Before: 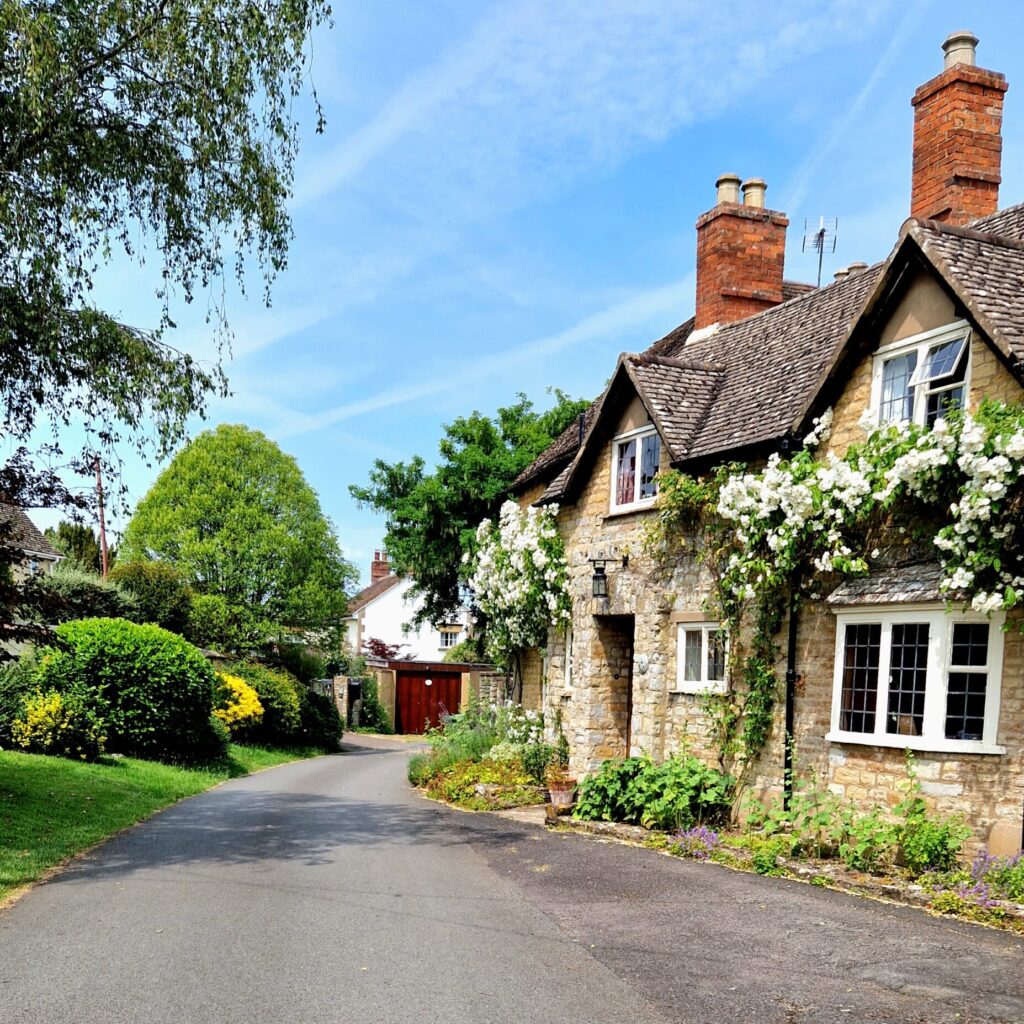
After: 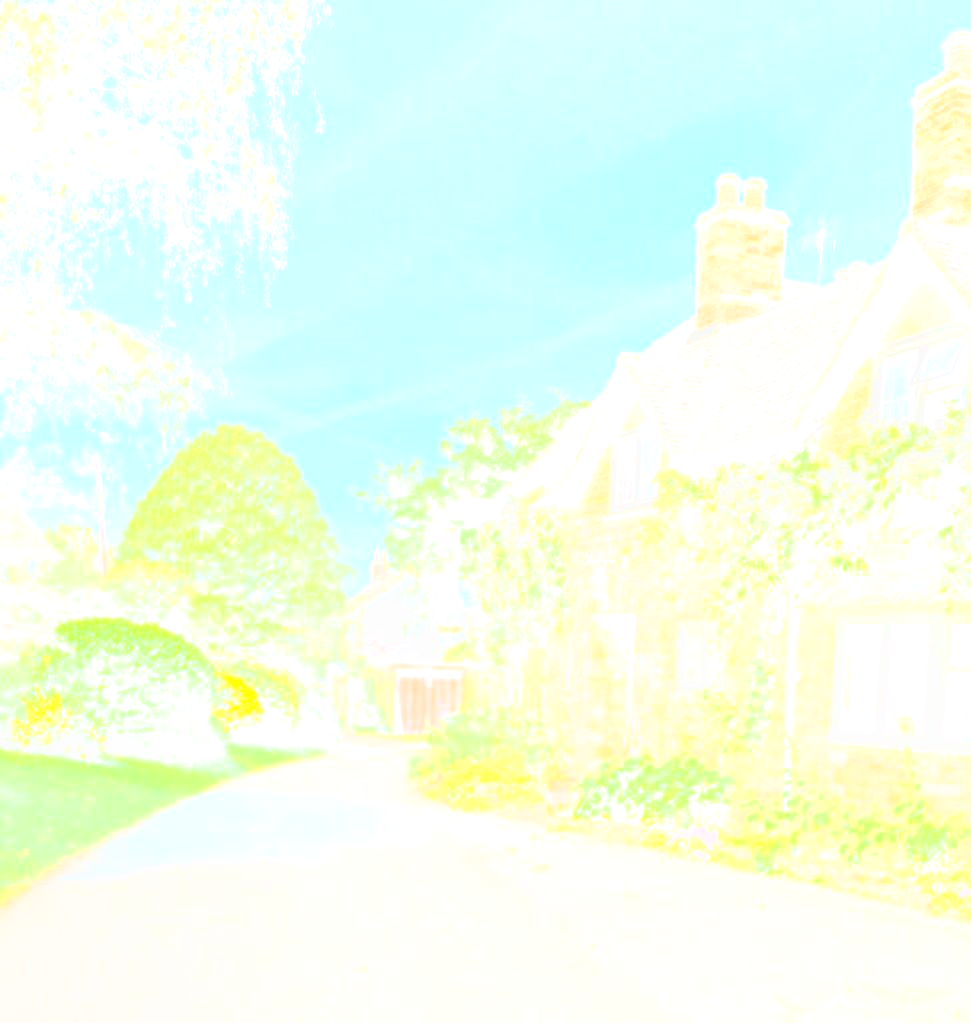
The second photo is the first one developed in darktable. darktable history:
crop and rotate: right 5.167%
exposure: black level correction 0.001, exposure 0.5 EV, compensate exposure bias true, compensate highlight preservation false
bloom: size 70%, threshold 25%, strength 70%
